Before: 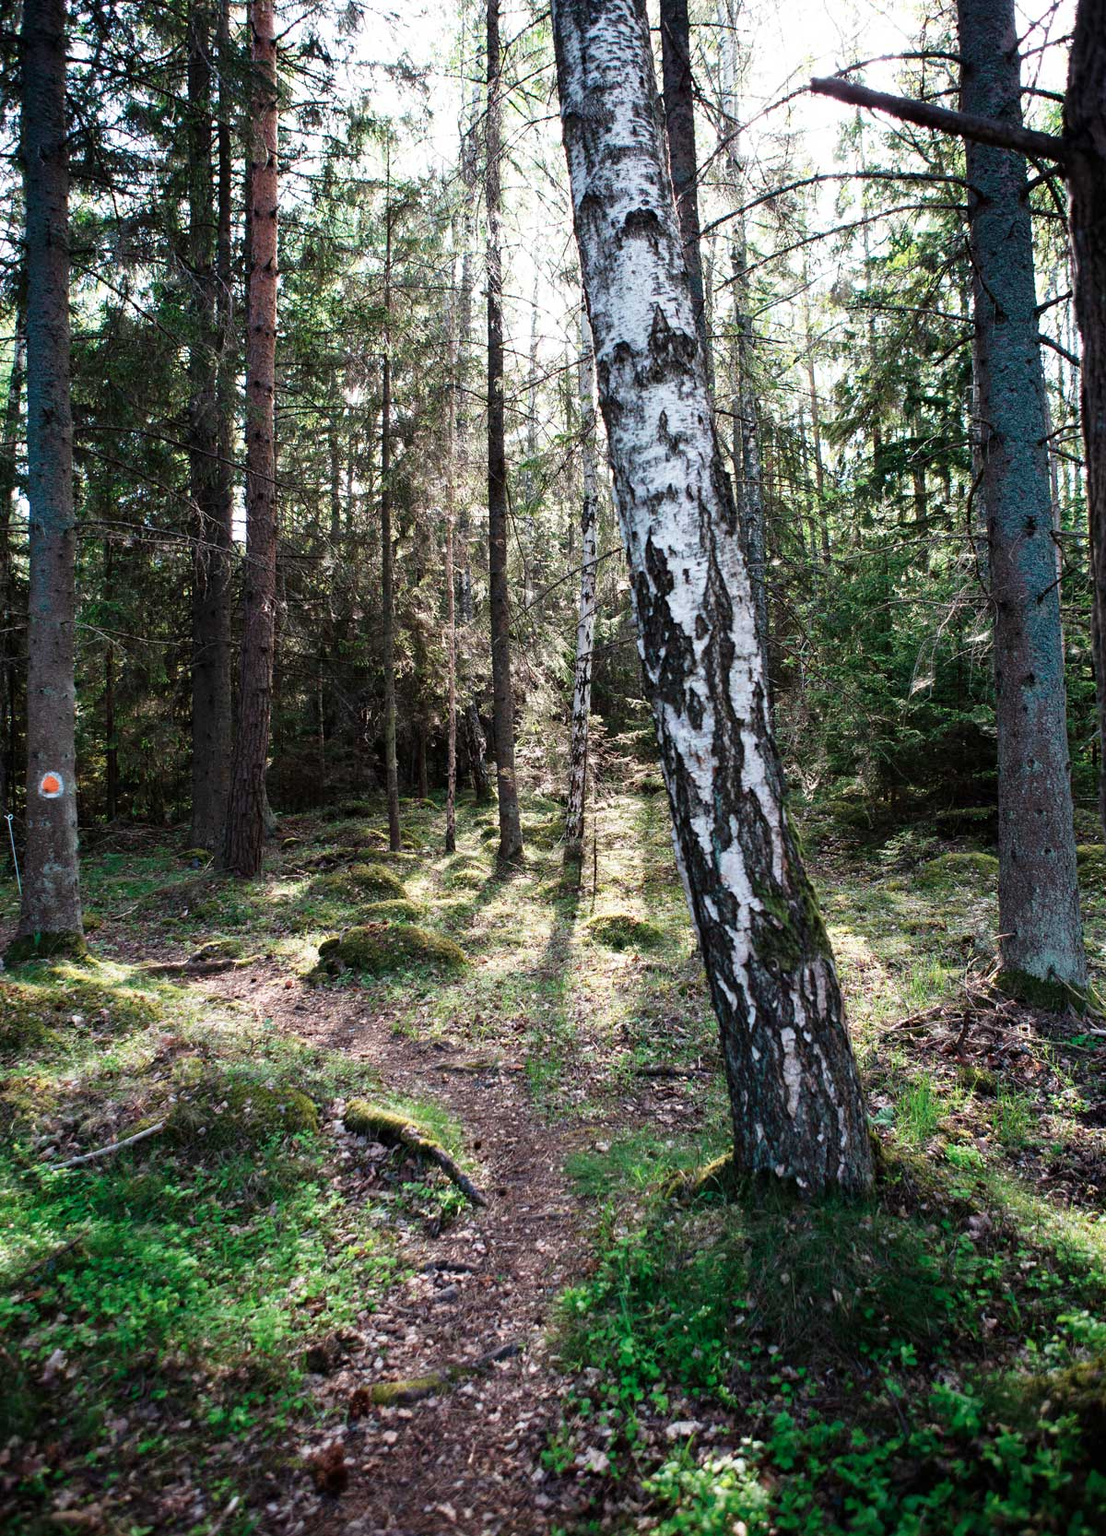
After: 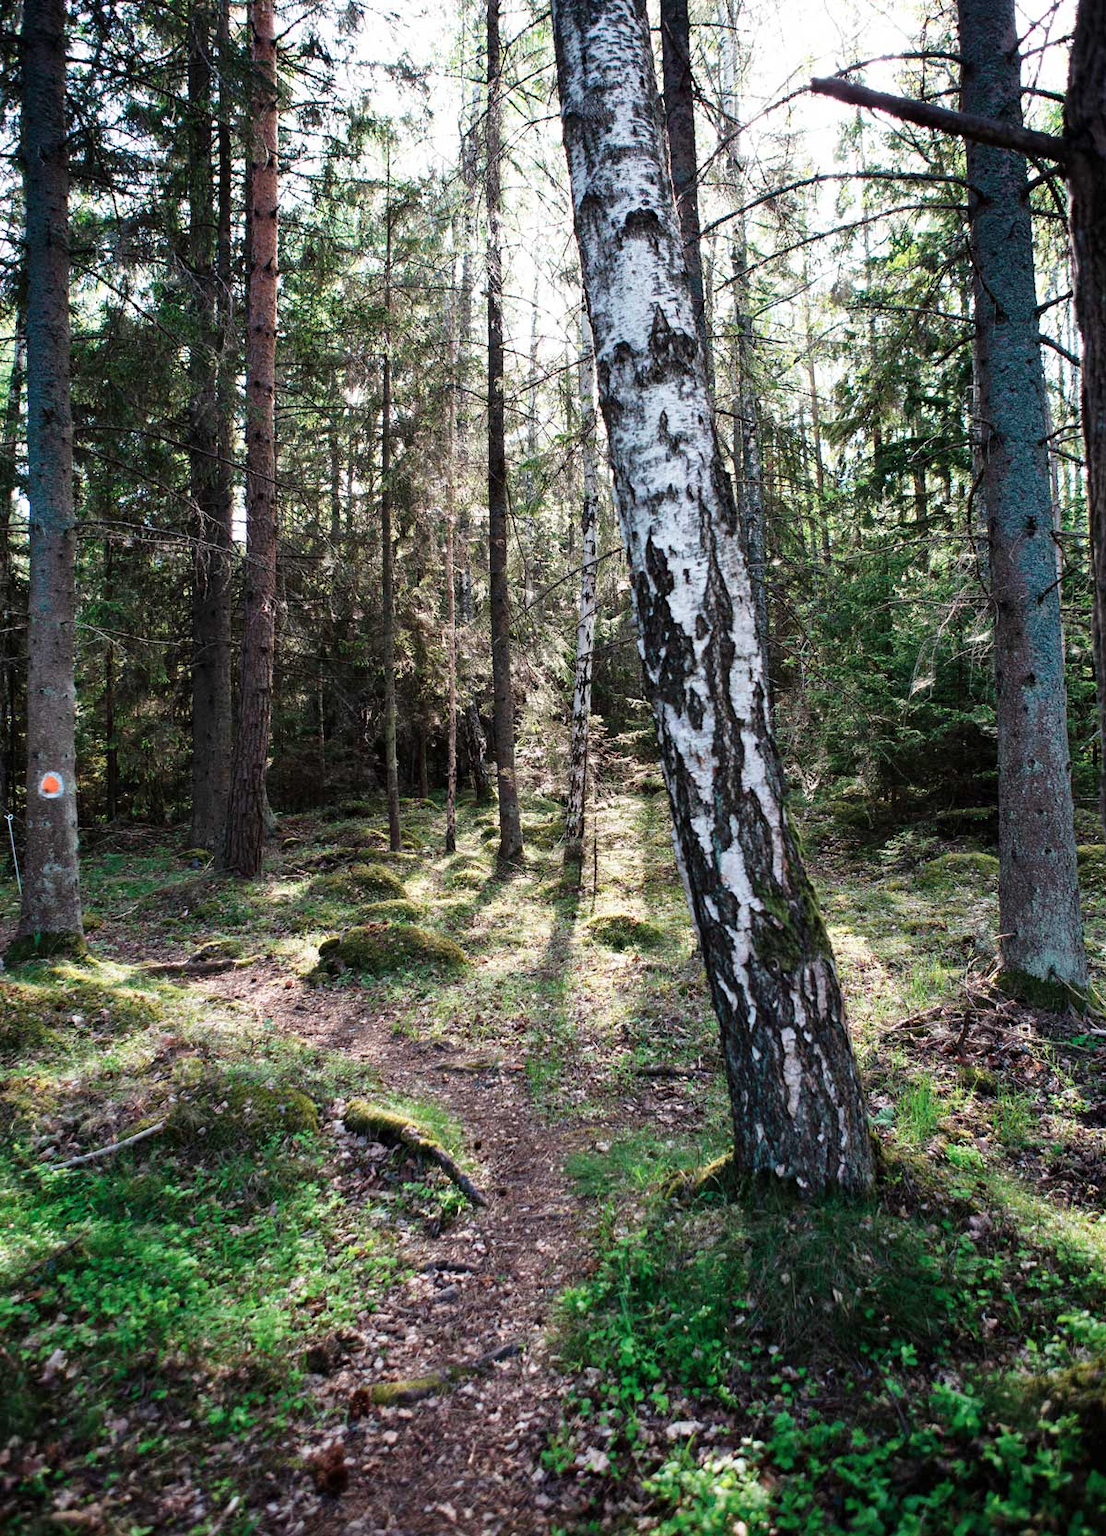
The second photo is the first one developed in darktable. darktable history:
shadows and highlights: shadows 37.79, highlights -27.32, soften with gaussian
